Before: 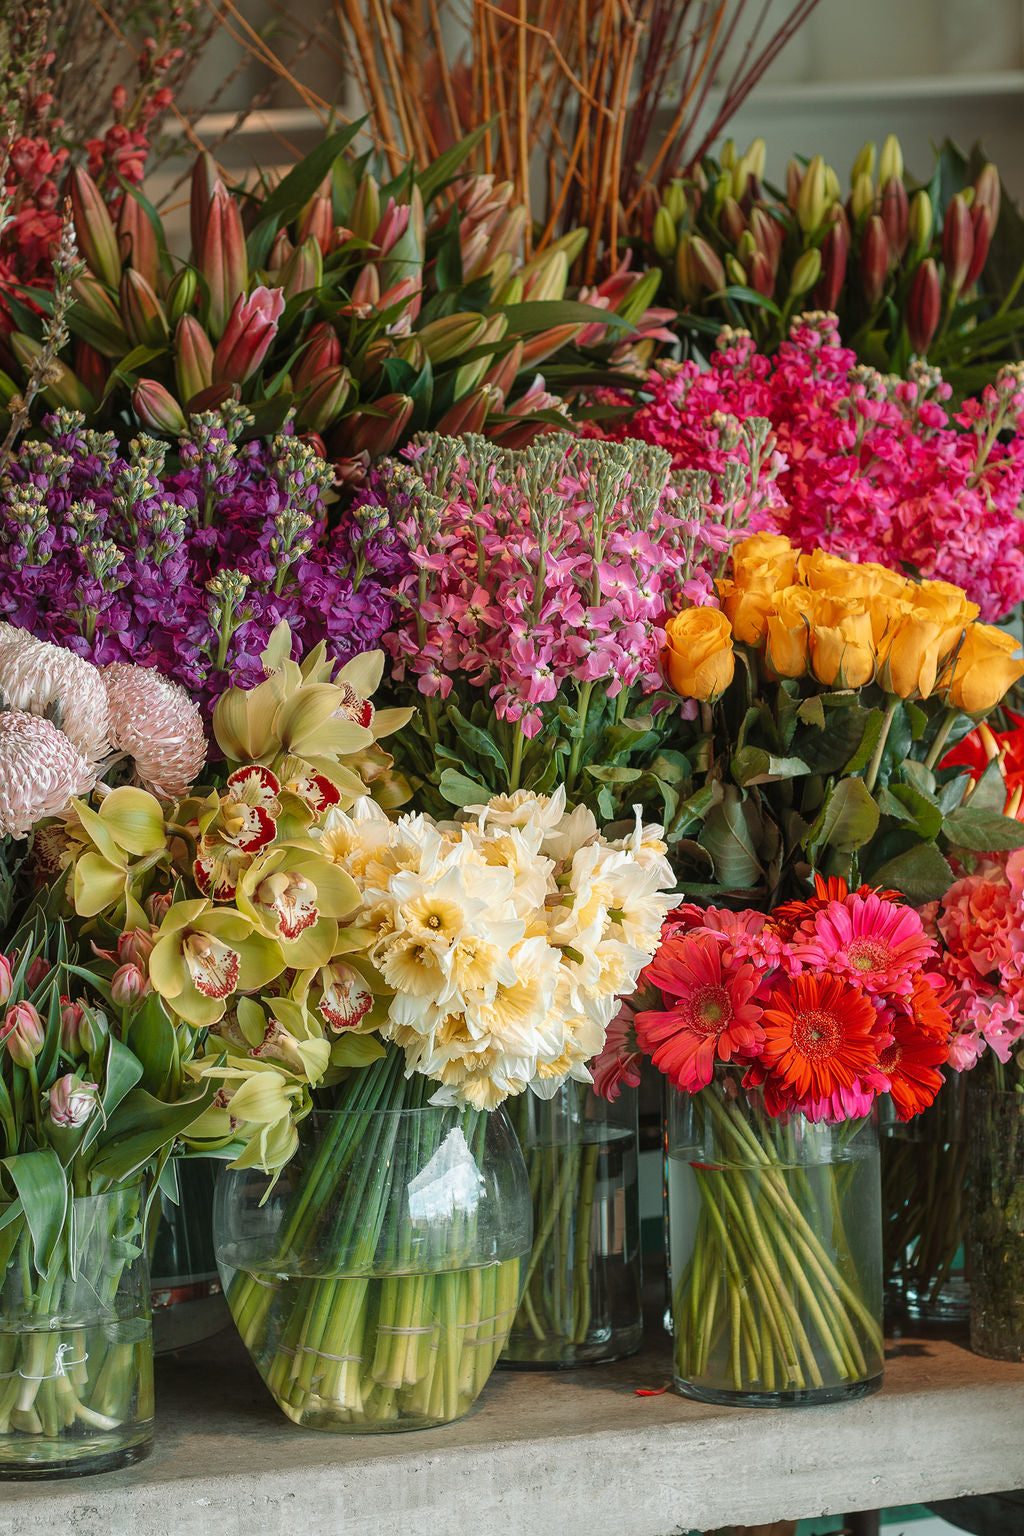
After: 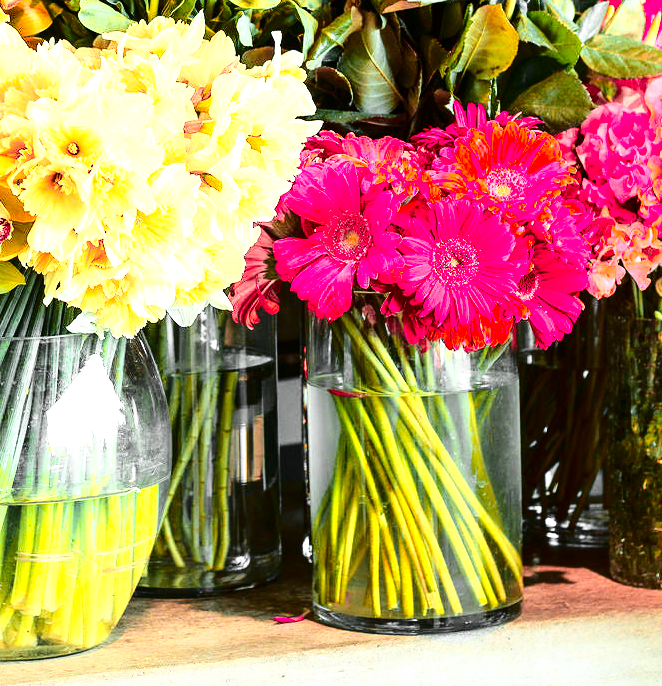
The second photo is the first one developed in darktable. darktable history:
base curve: curves: ch0 [(0, 0) (0.028, 0.03) (0.121, 0.232) (0.46, 0.748) (0.859, 0.968) (1, 1)]
crop and rotate: left 35.3%, top 50.369%, bottom 4.937%
color zones: curves: ch0 [(0.257, 0.558) (0.75, 0.565)]; ch1 [(0.004, 0.857) (0.14, 0.416) (0.257, 0.695) (0.442, 0.032) (0.736, 0.266) (0.891, 0.741)]; ch2 [(0, 0.623) (0.112, 0.436) (0.271, 0.474) (0.516, 0.64) (0.743, 0.286)]
exposure: black level correction 0.001, exposure 0.675 EV, compensate highlight preservation false
contrast brightness saturation: contrast 0.211, brightness -0.115, saturation 0.213
